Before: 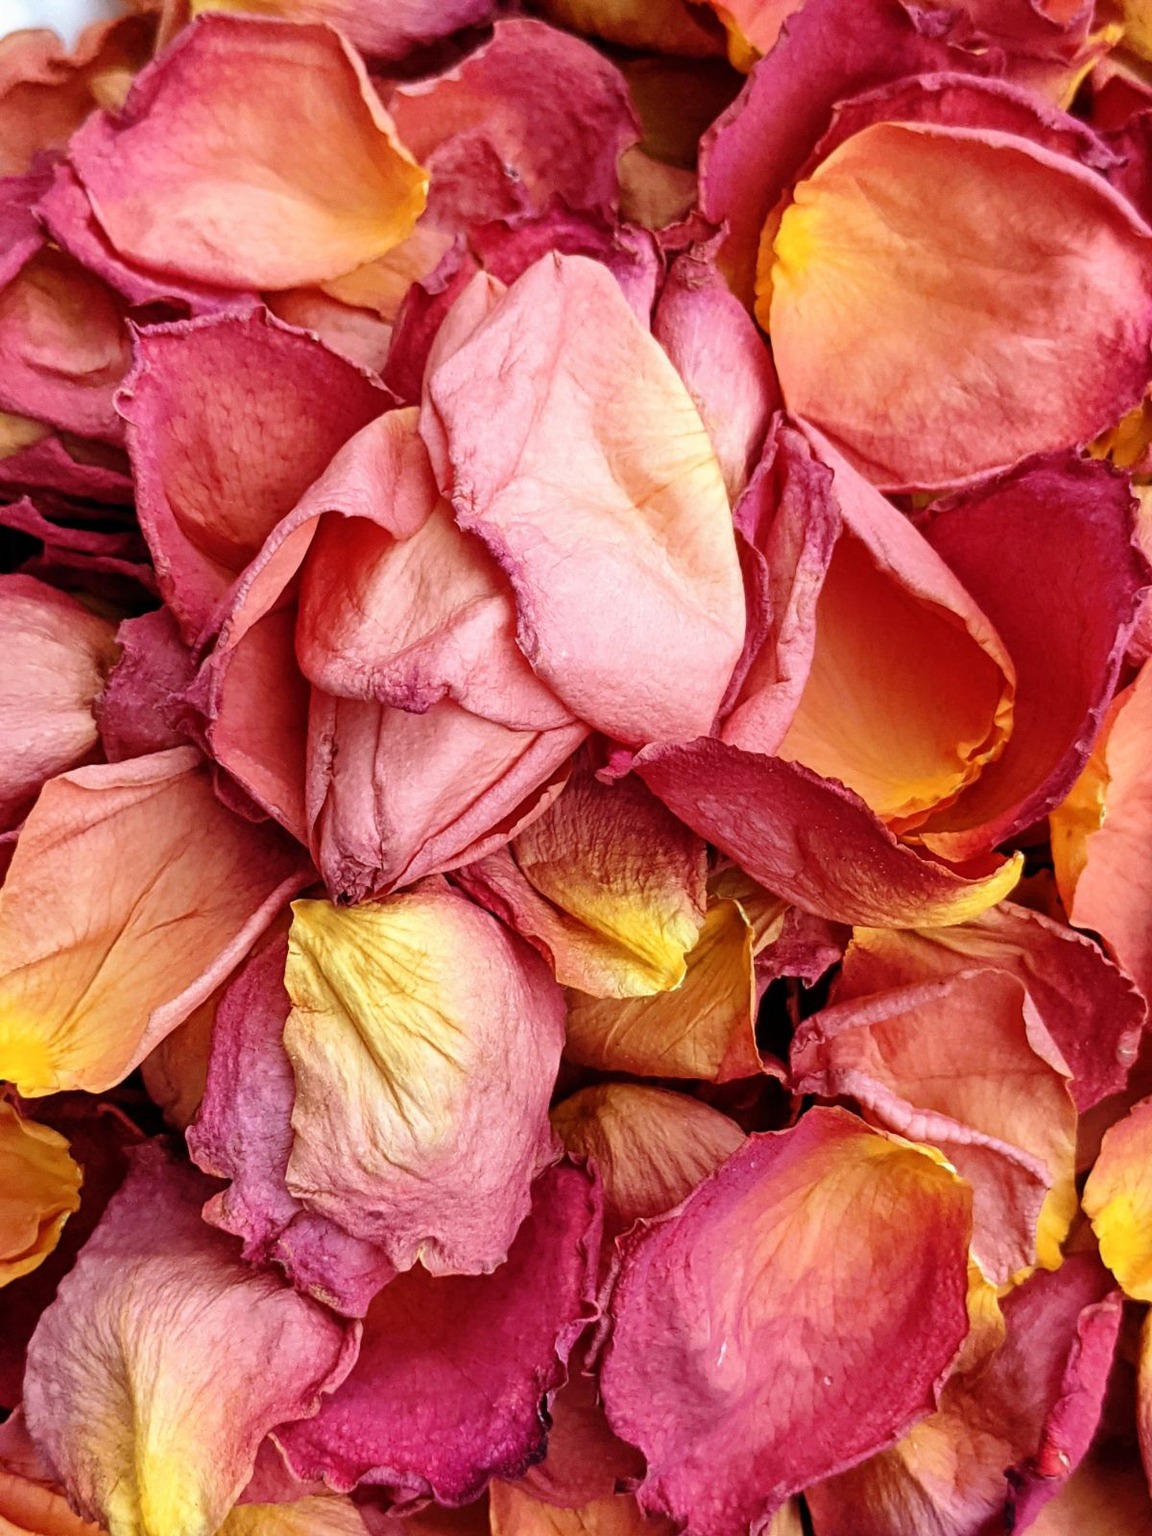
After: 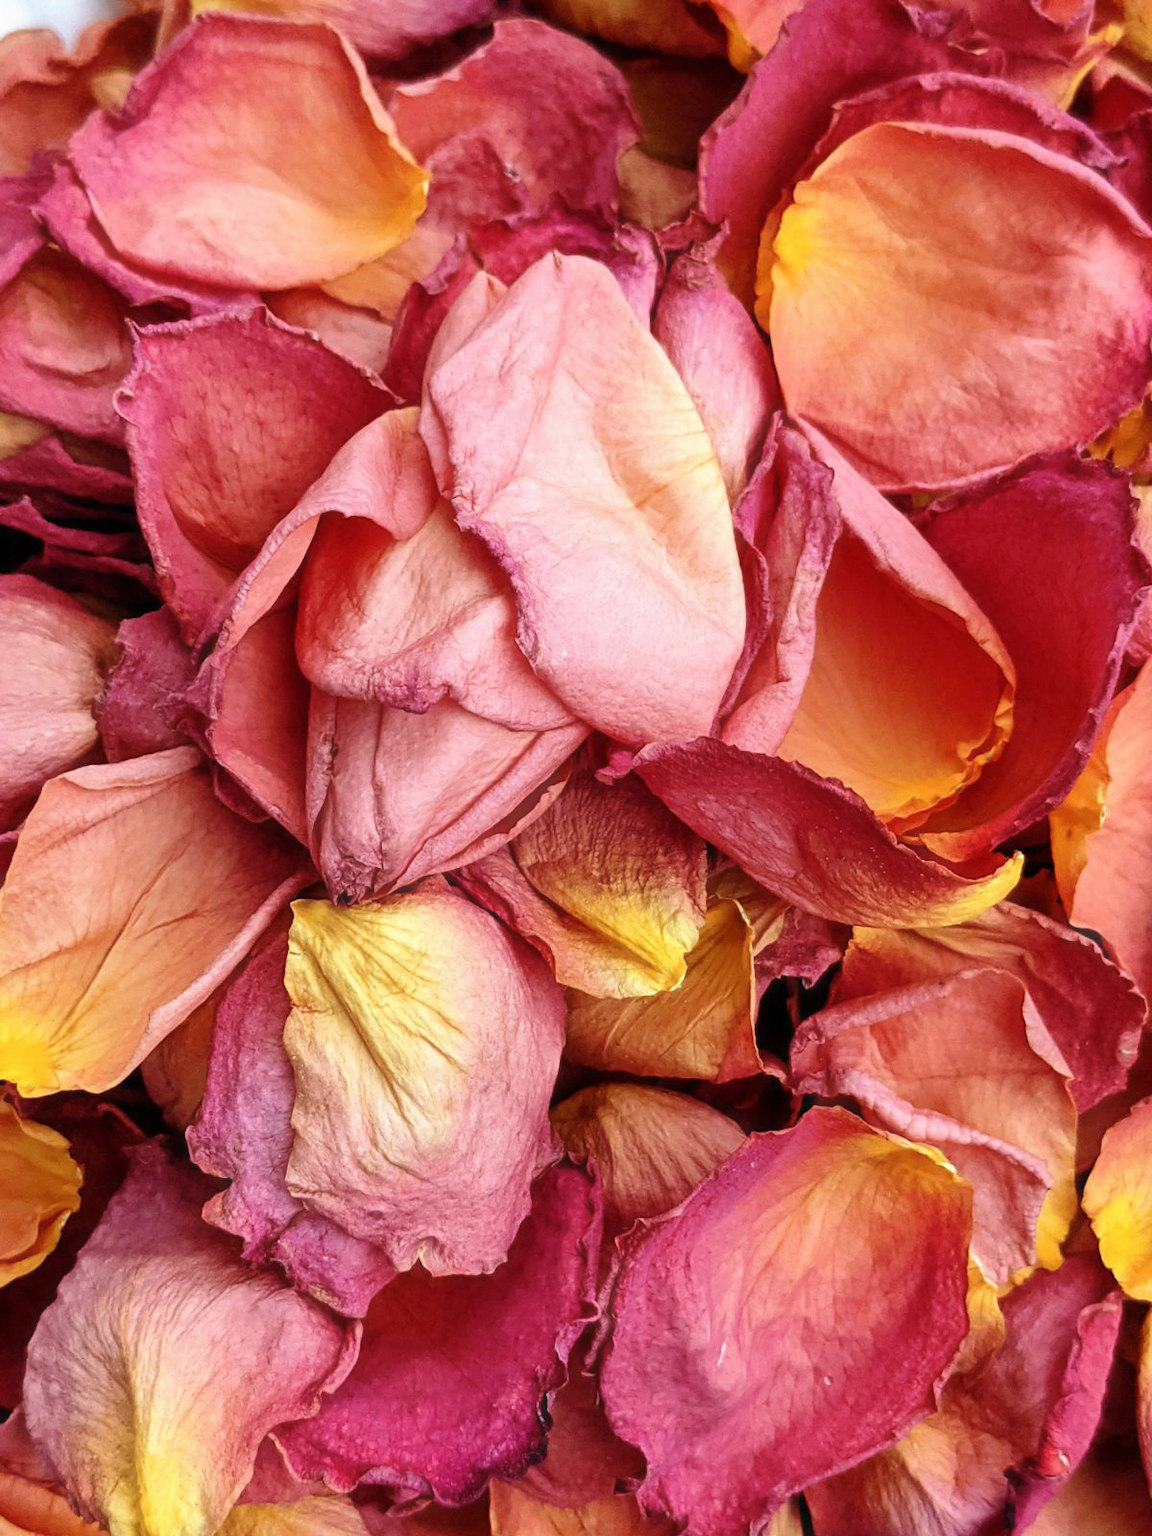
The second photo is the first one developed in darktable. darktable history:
haze removal: strength -0.095, adaptive false
